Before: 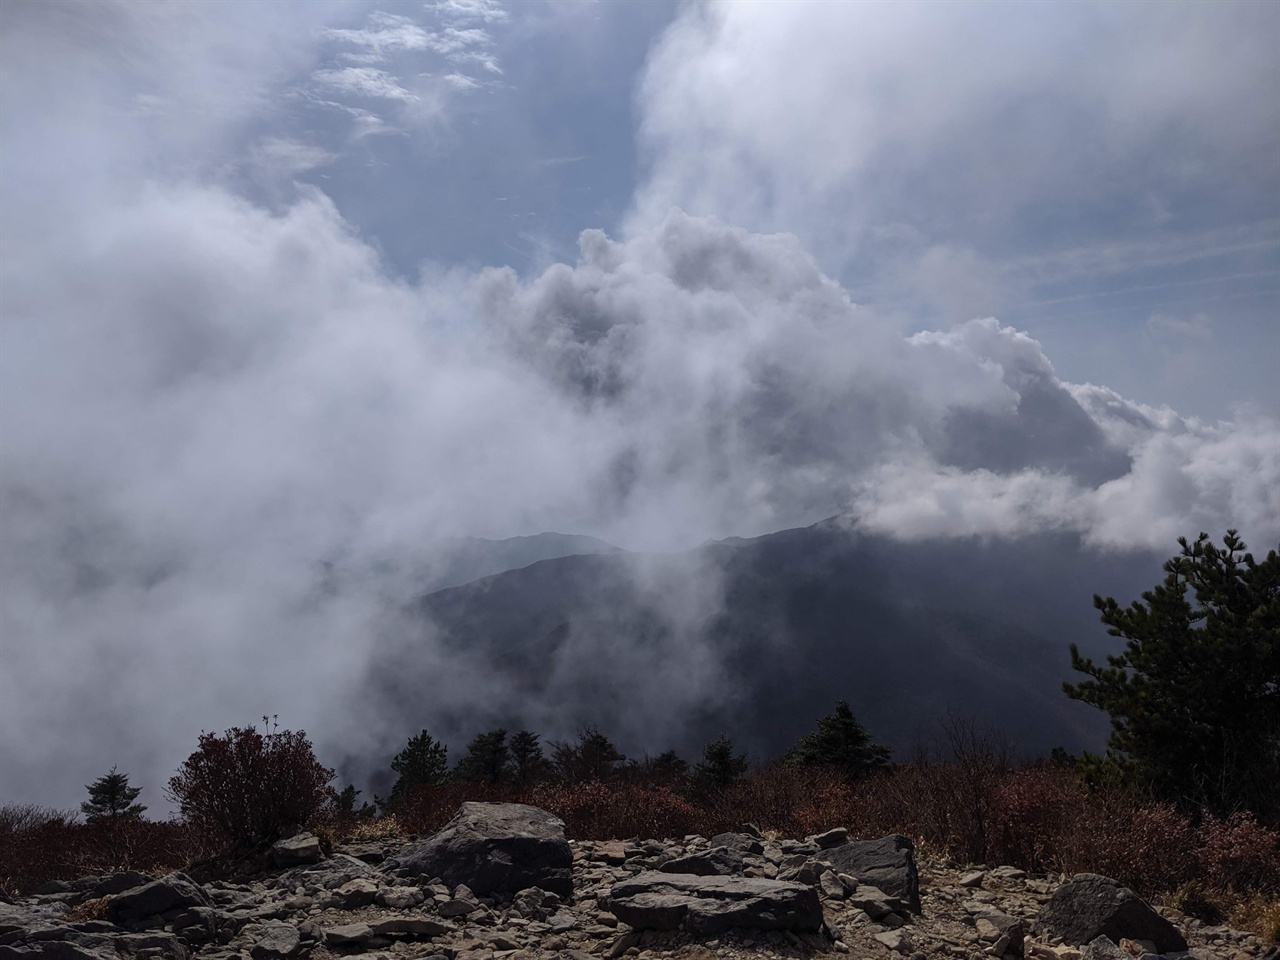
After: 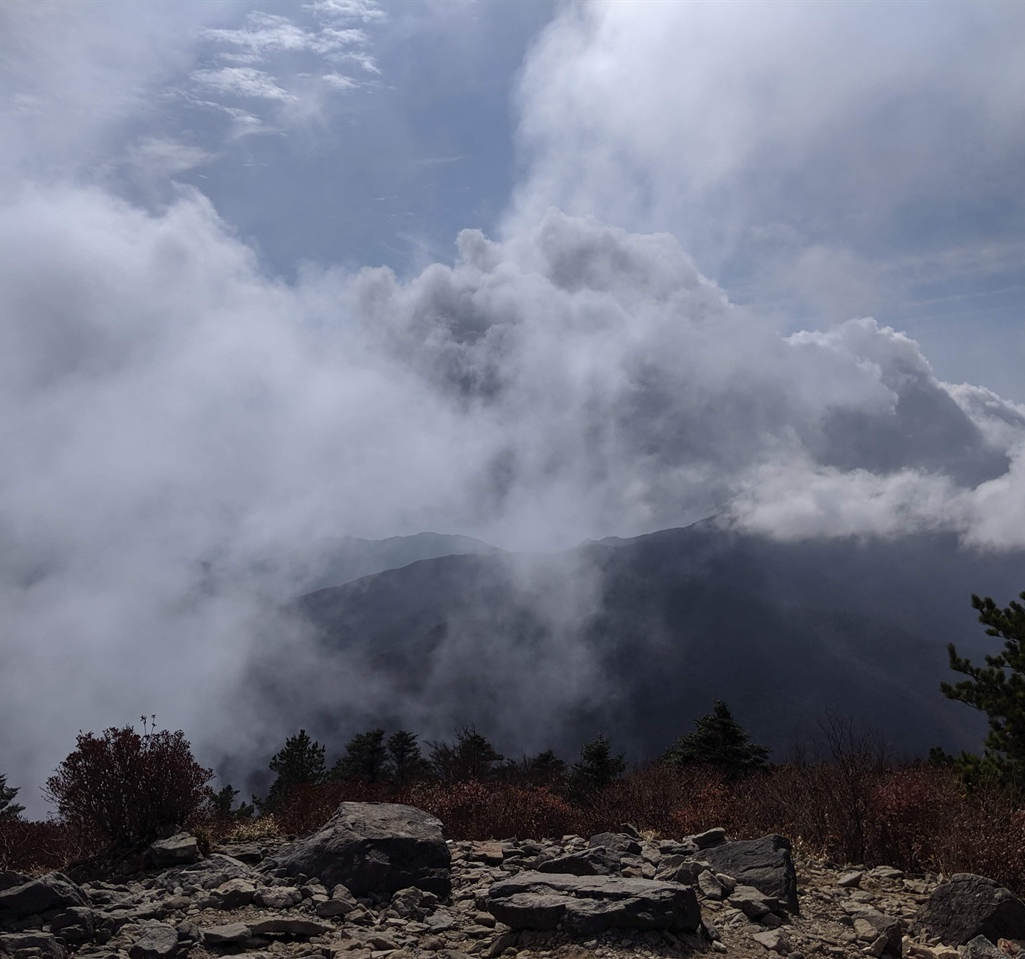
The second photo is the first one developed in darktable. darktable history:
crop and rotate: left 9.571%, right 10.282%
